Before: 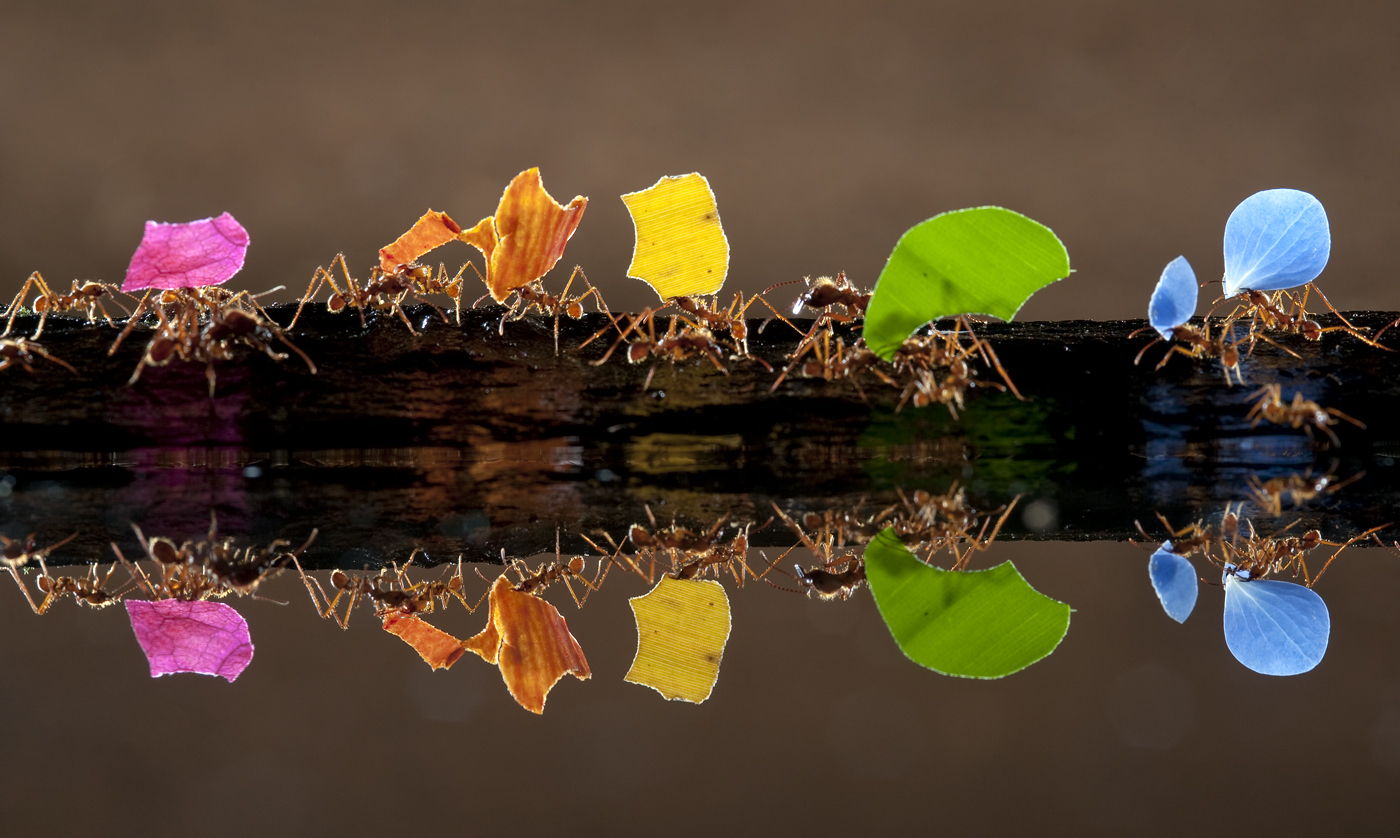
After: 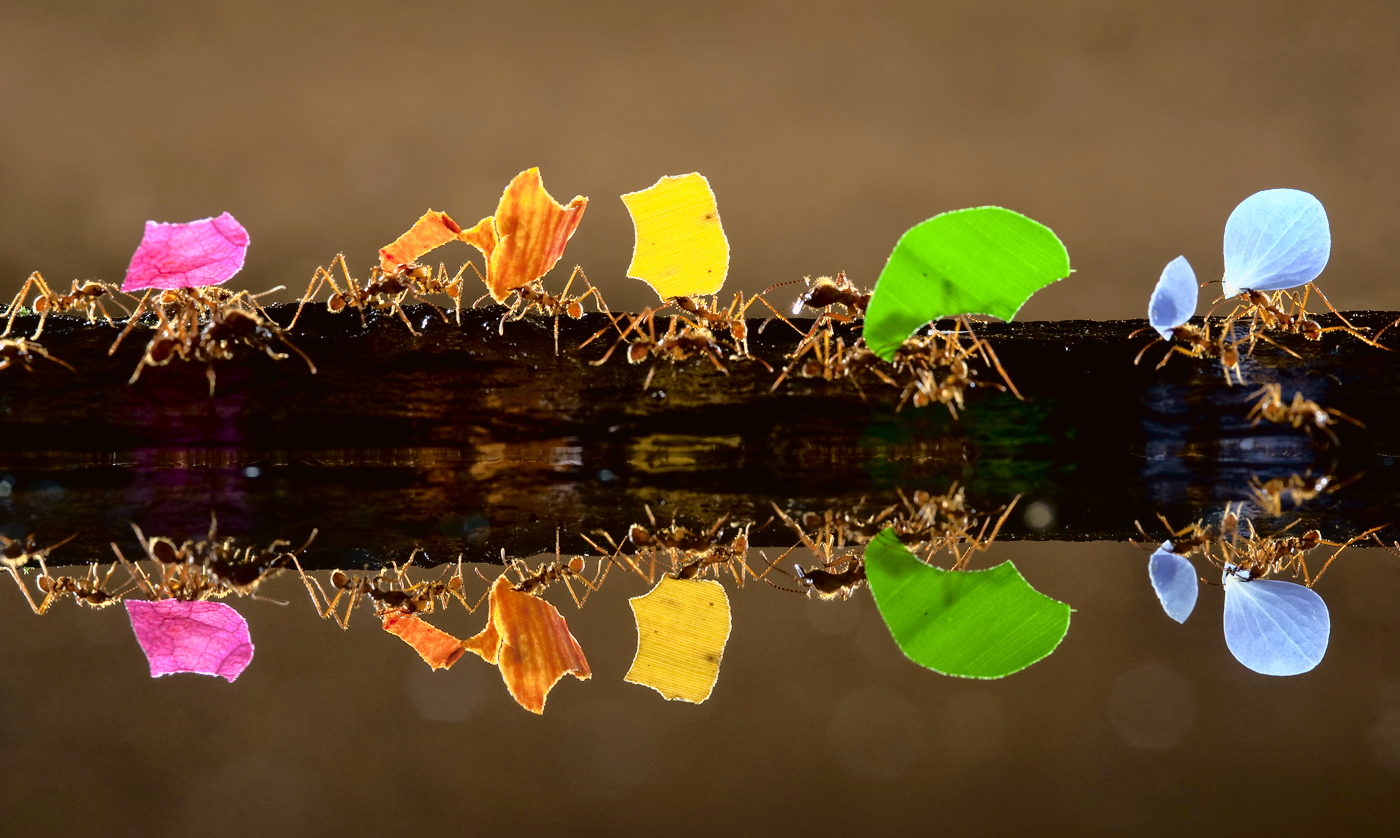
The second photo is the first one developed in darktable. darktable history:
tone curve: curves: ch0 [(0, 0.015) (0.091, 0.055) (0.184, 0.159) (0.304, 0.382) (0.492, 0.579) (0.628, 0.755) (0.832, 0.932) (0.984, 0.963)]; ch1 [(0, 0) (0.34, 0.235) (0.493, 0.5) (0.554, 0.56) (0.764, 0.815) (1, 1)]; ch2 [(0, 0) (0.44, 0.458) (0.476, 0.477) (0.542, 0.586) (0.674, 0.724) (1, 1)], color space Lab, independent channels, preserve colors none
